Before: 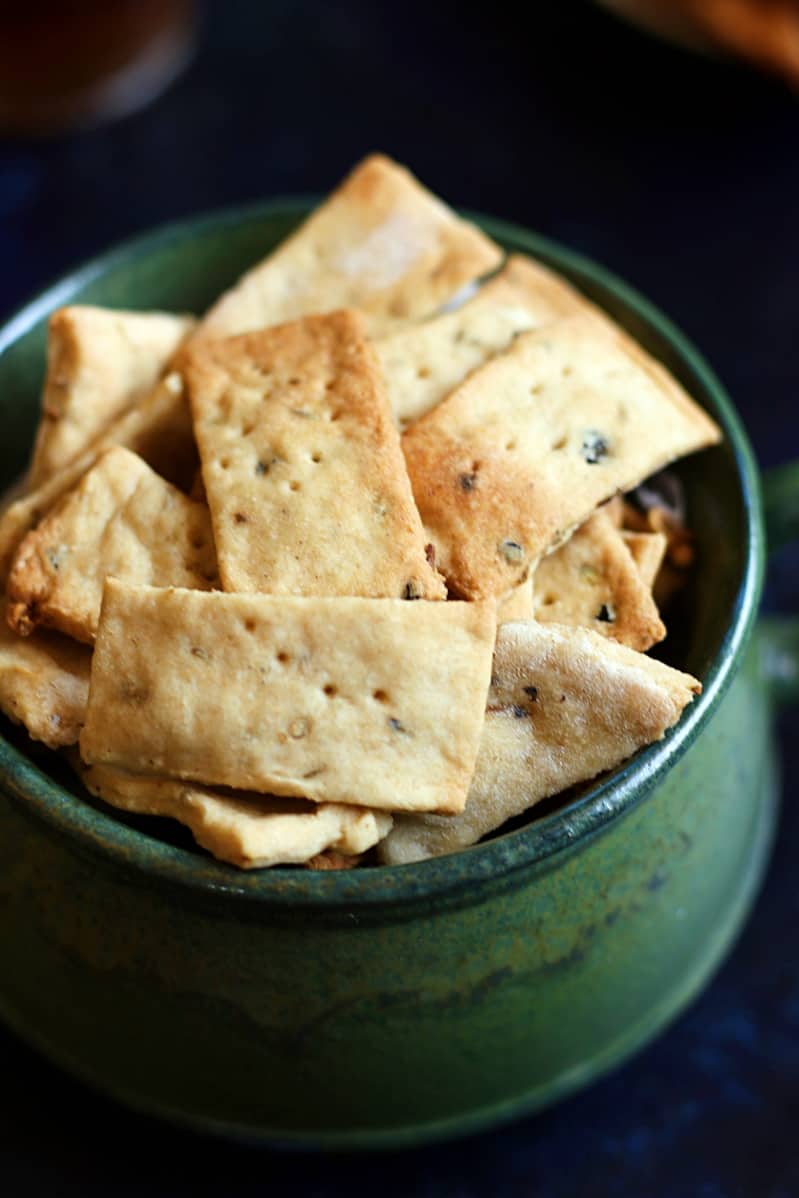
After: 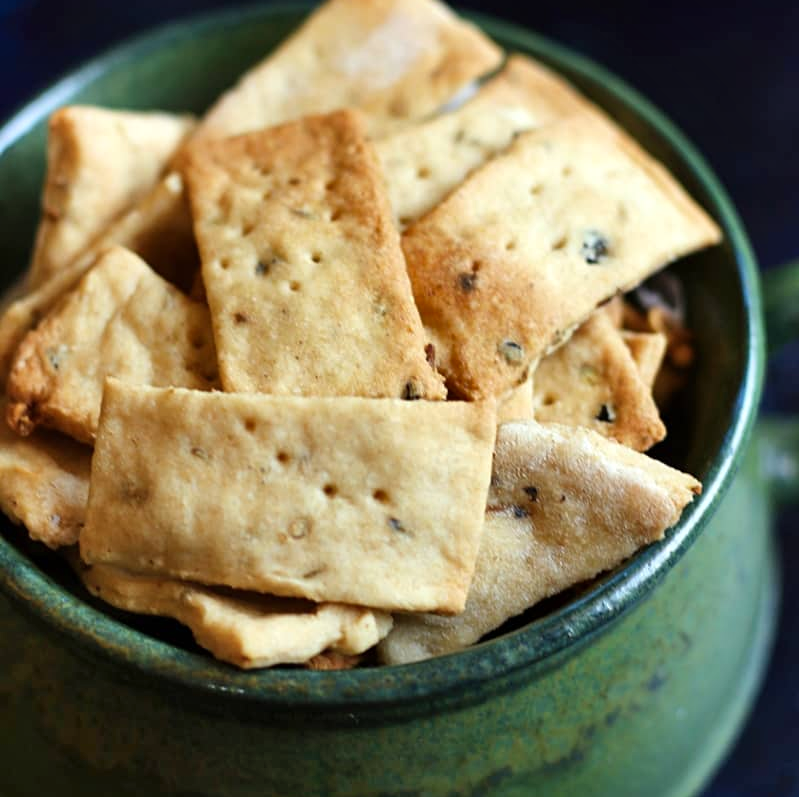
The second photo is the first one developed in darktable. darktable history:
crop: top 16.727%, bottom 16.727%
shadows and highlights: white point adjustment 1, soften with gaussian
